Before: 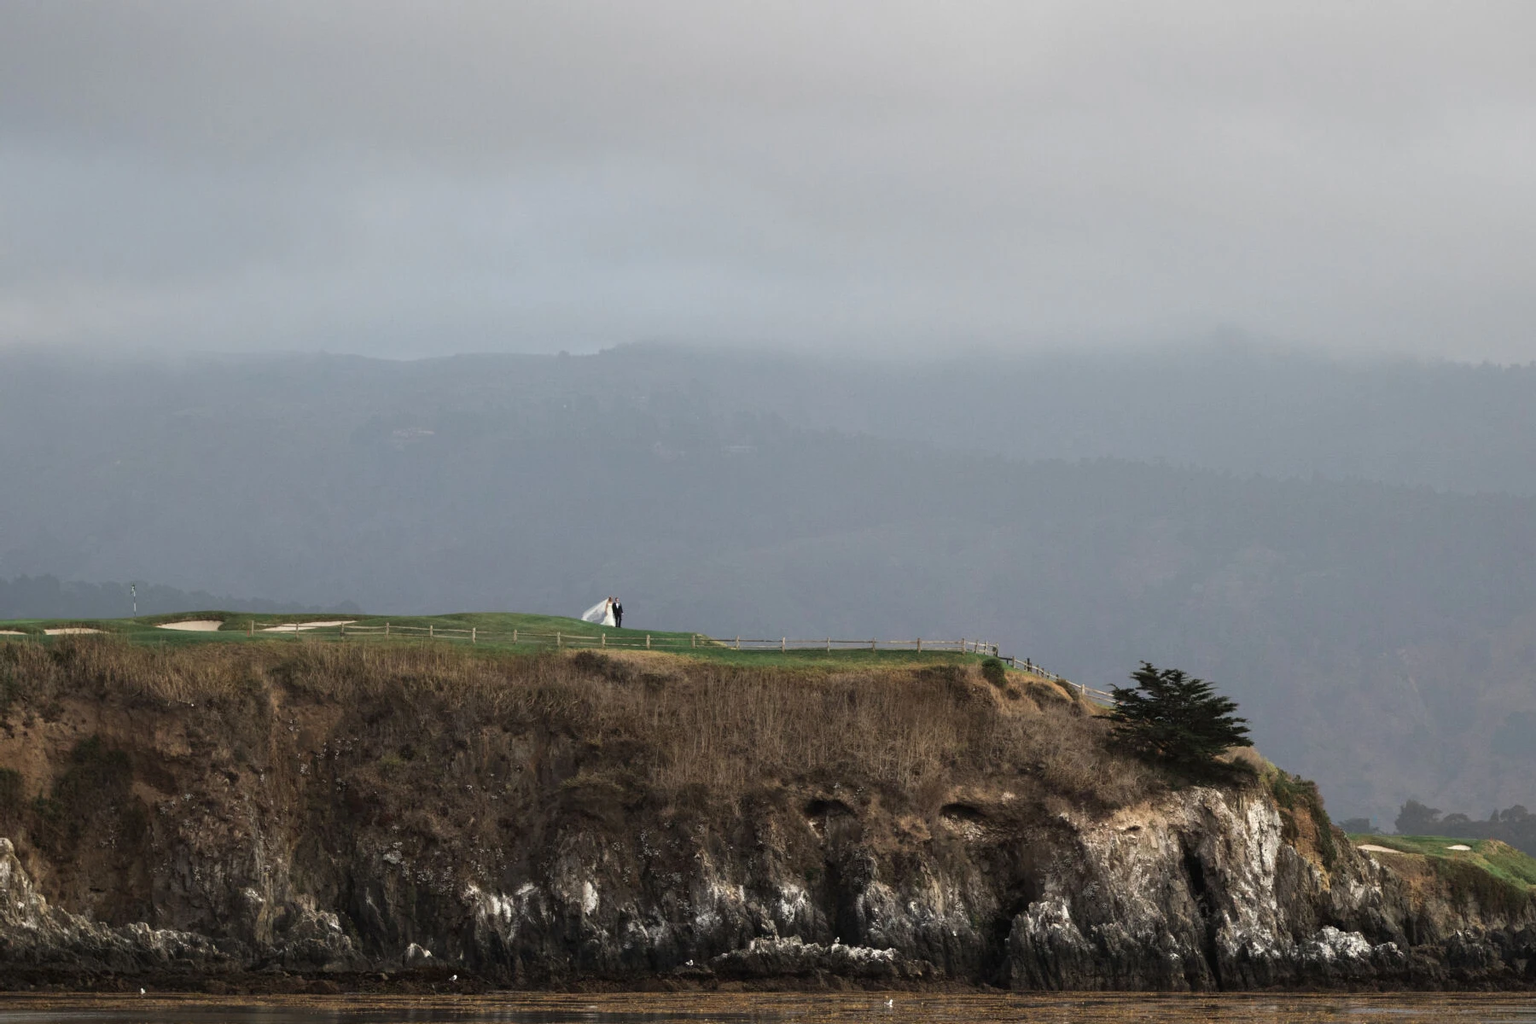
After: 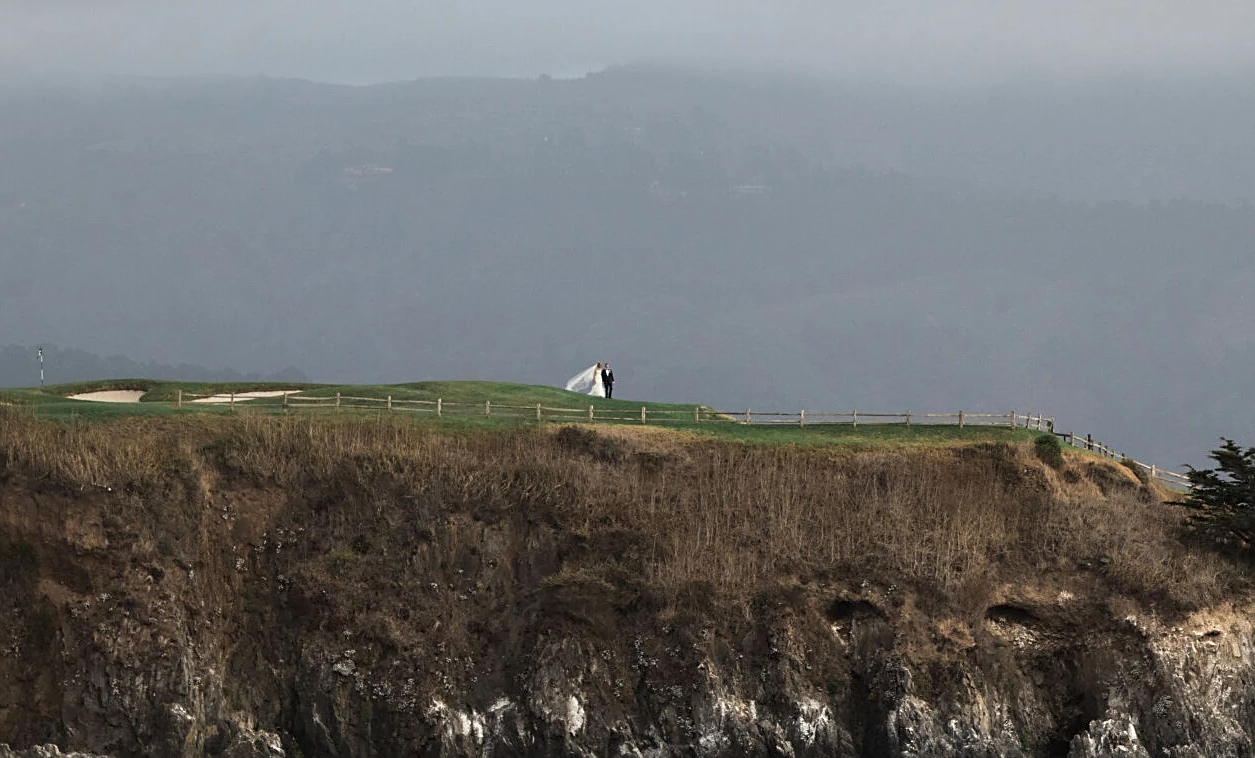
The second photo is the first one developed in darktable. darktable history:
sharpen: on, module defaults
crop: left 6.488%, top 28.158%, right 23.753%, bottom 8.627%
